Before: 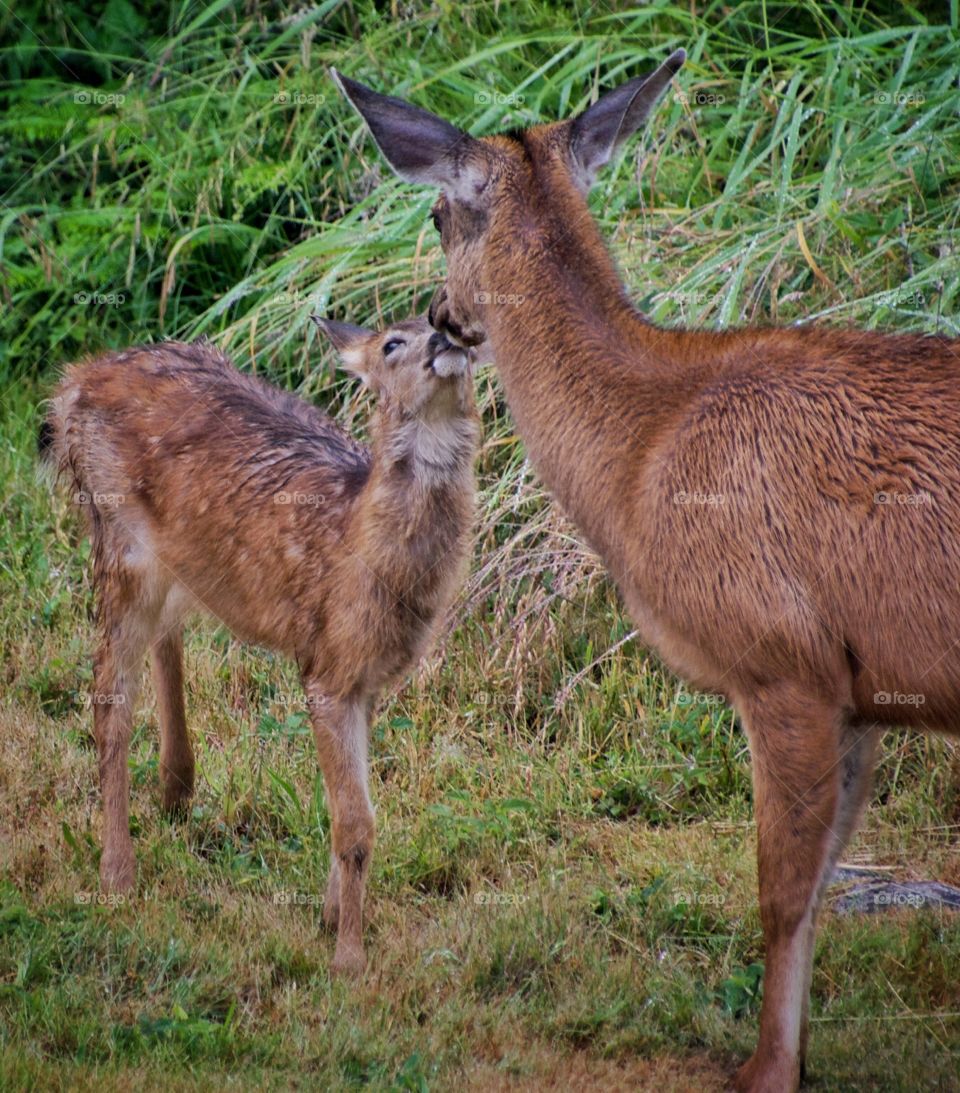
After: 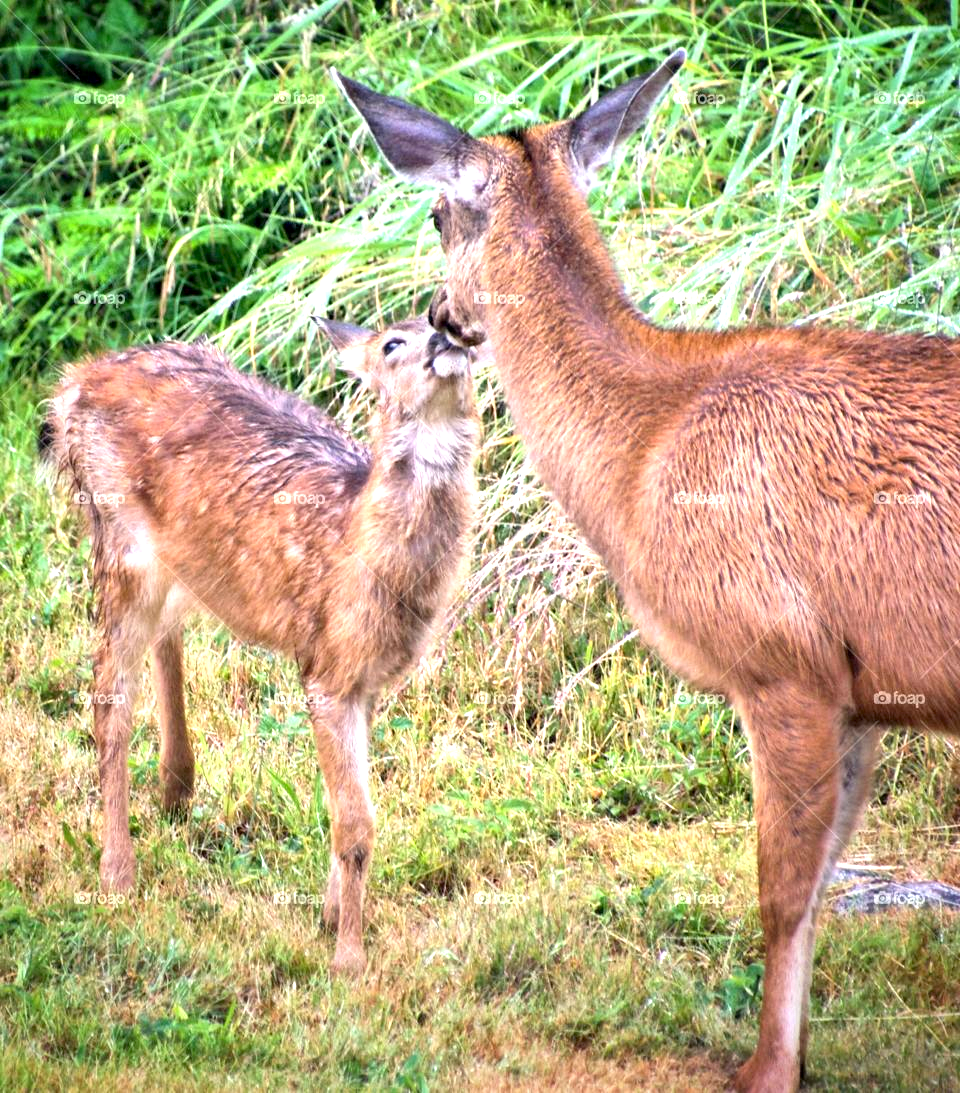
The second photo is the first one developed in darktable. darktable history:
tone equalizer: mask exposure compensation -0.506 EV
exposure: black level correction 0.001, exposure 1.72 EV, compensate exposure bias true, compensate highlight preservation false
